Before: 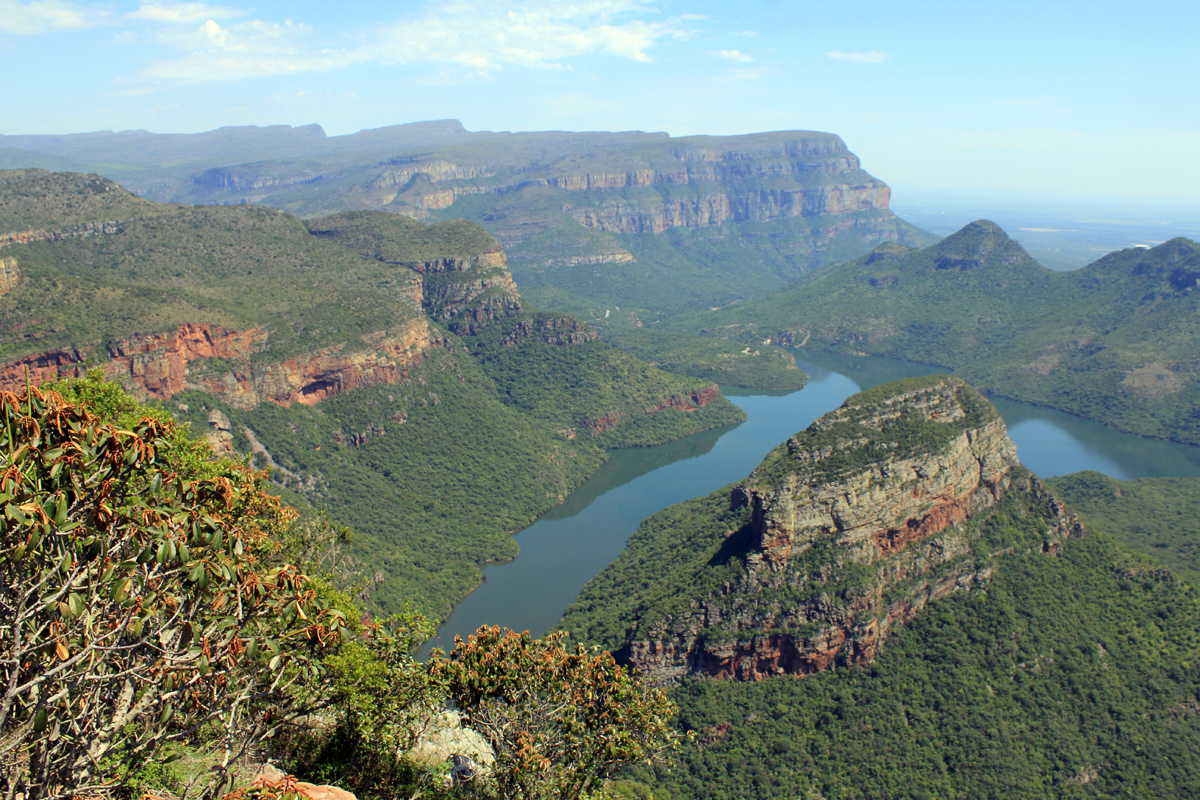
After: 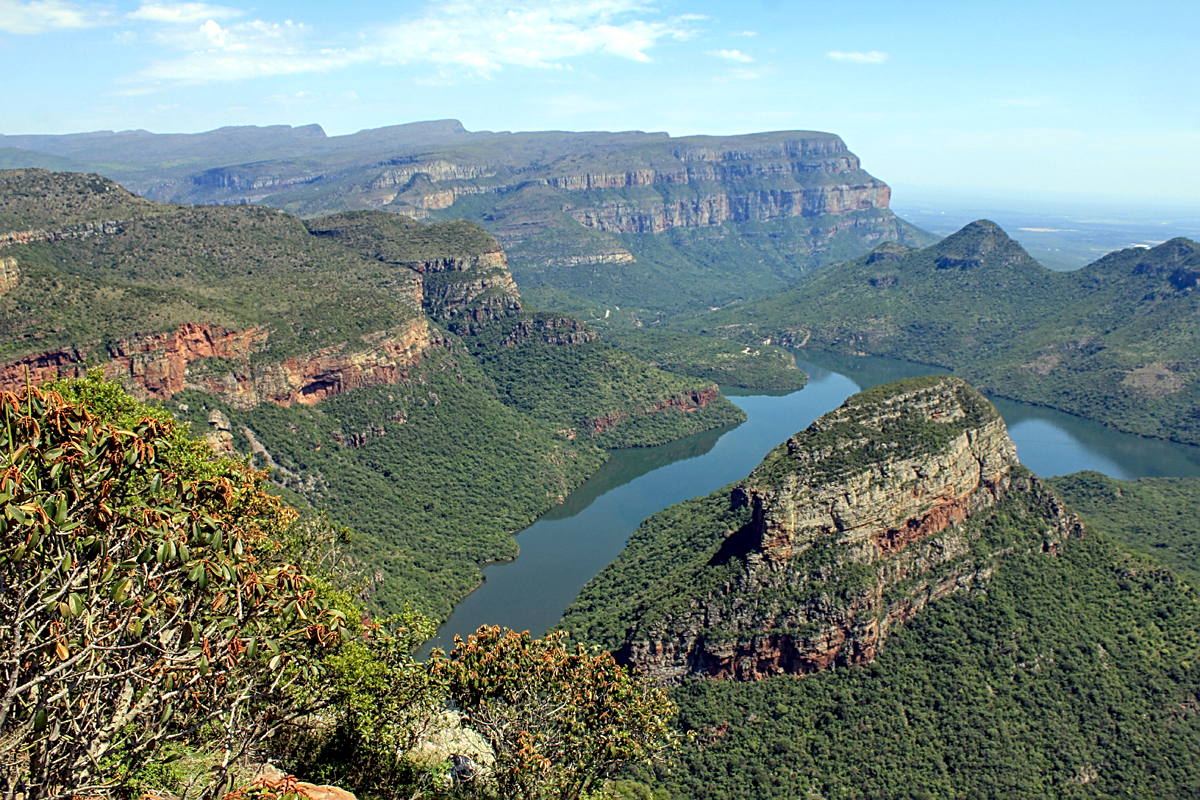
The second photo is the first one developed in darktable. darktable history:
sharpen: on, module defaults
local contrast: highlights 44%, shadows 60%, detail 137%, midtone range 0.518
exposure: compensate highlight preservation false
haze removal: compatibility mode true, adaptive false
